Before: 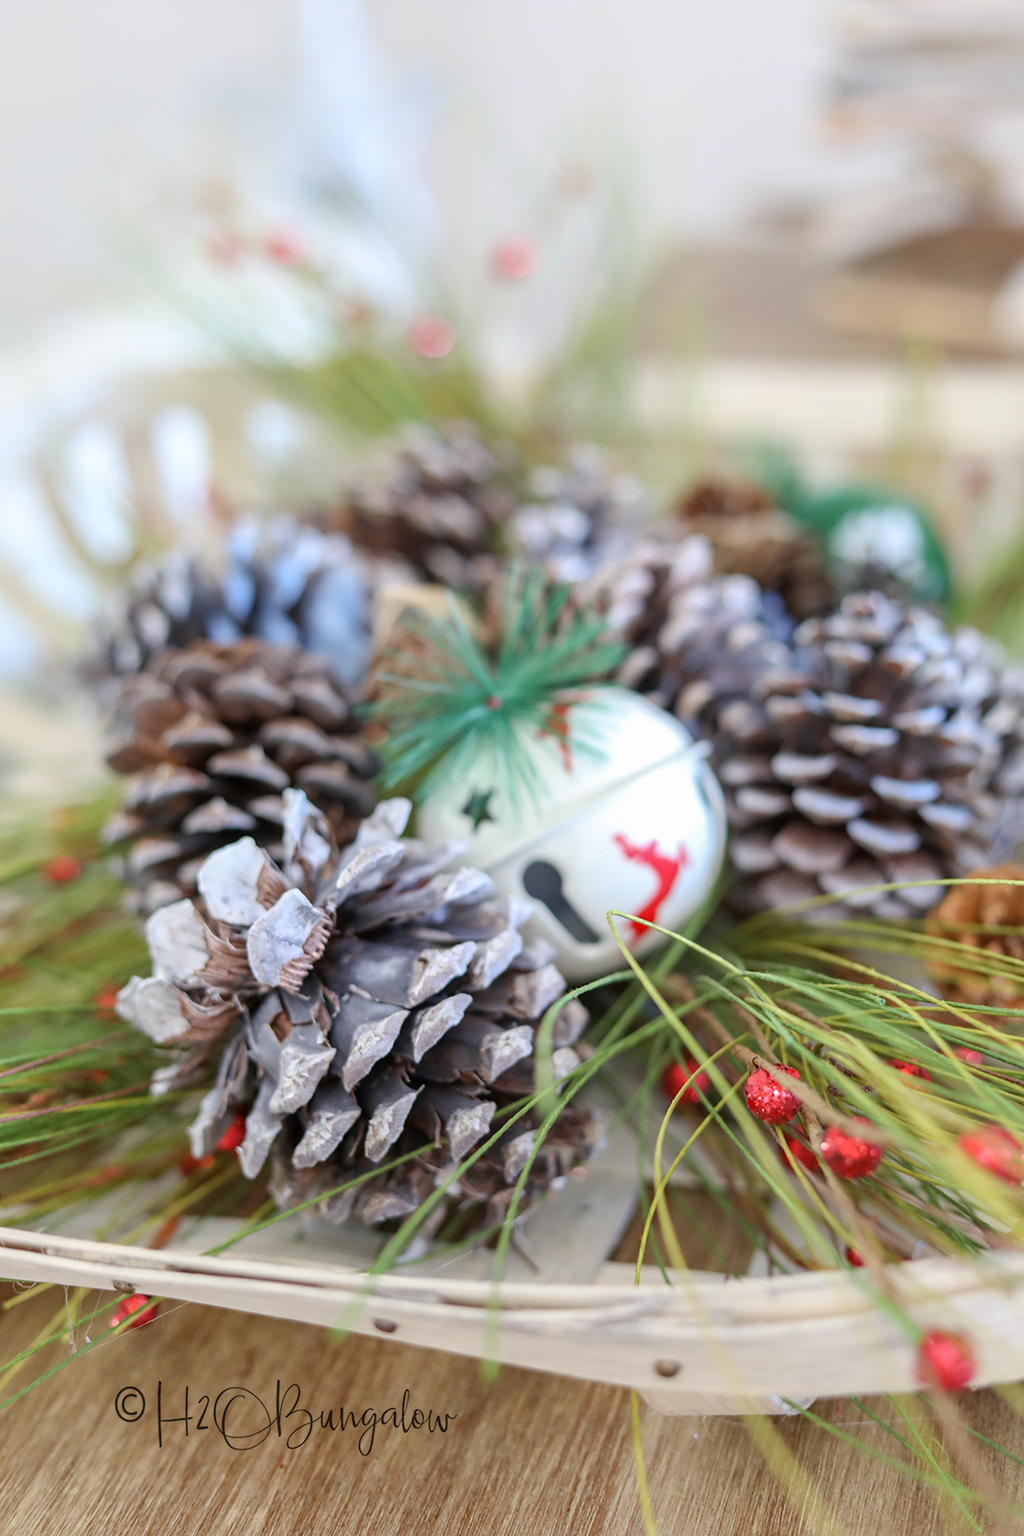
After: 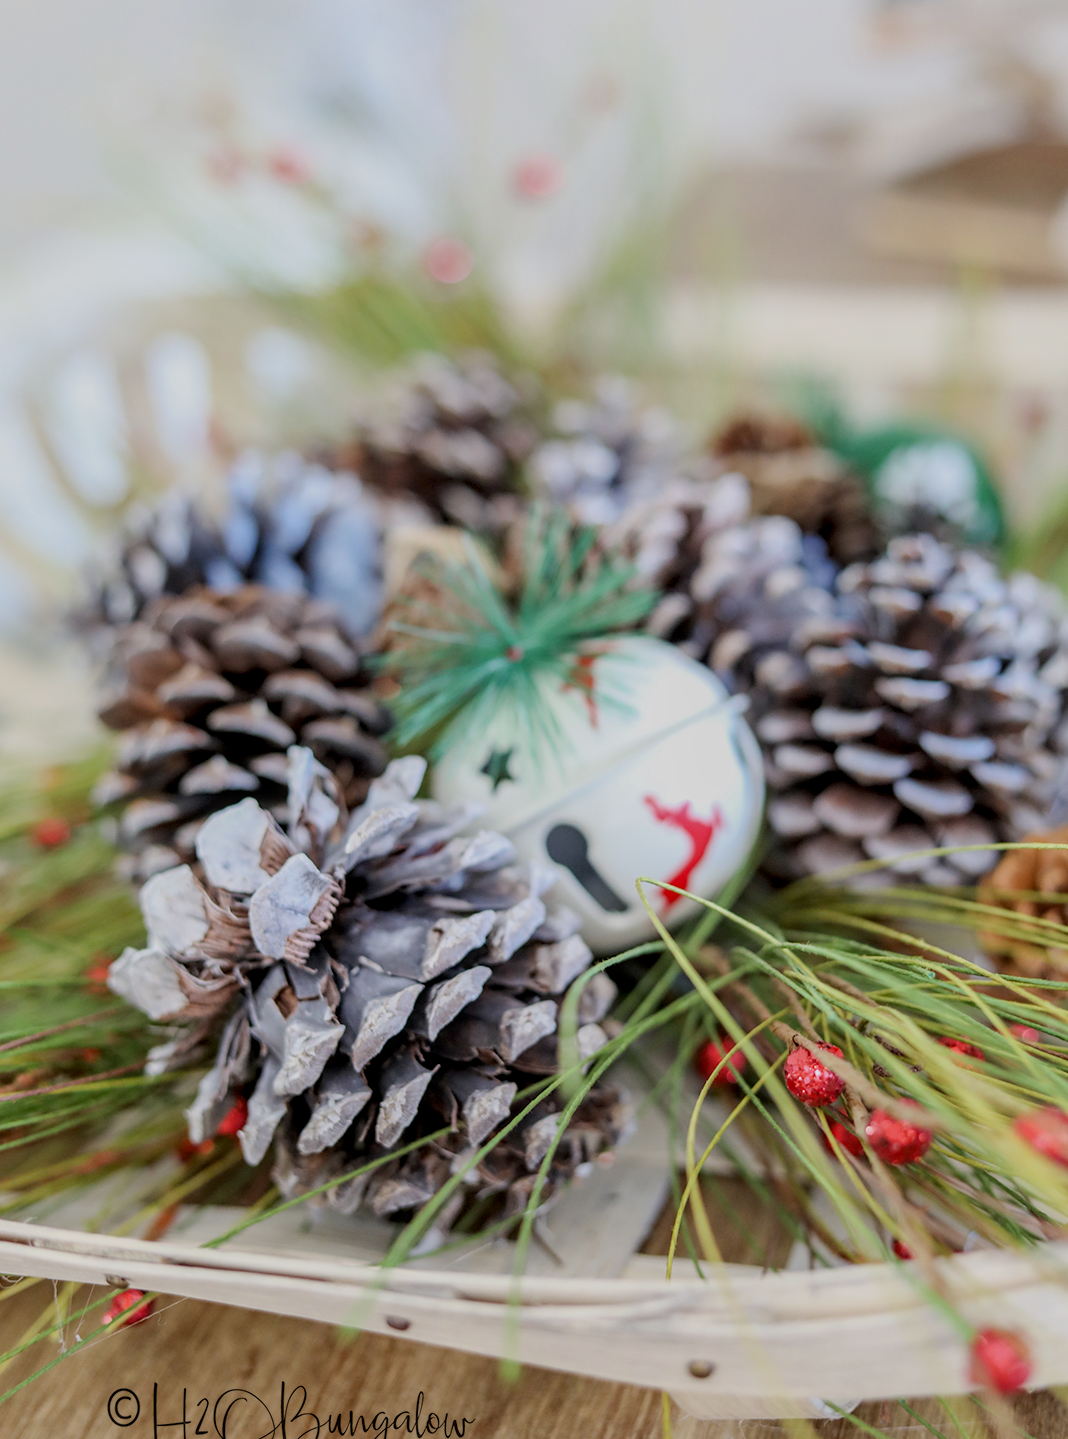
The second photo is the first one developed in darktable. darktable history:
local contrast: on, module defaults
filmic rgb: black relative exposure -7.65 EV, white relative exposure 4.56 EV, hardness 3.61
crop: left 1.507%, top 6.147%, right 1.379%, bottom 6.637%
